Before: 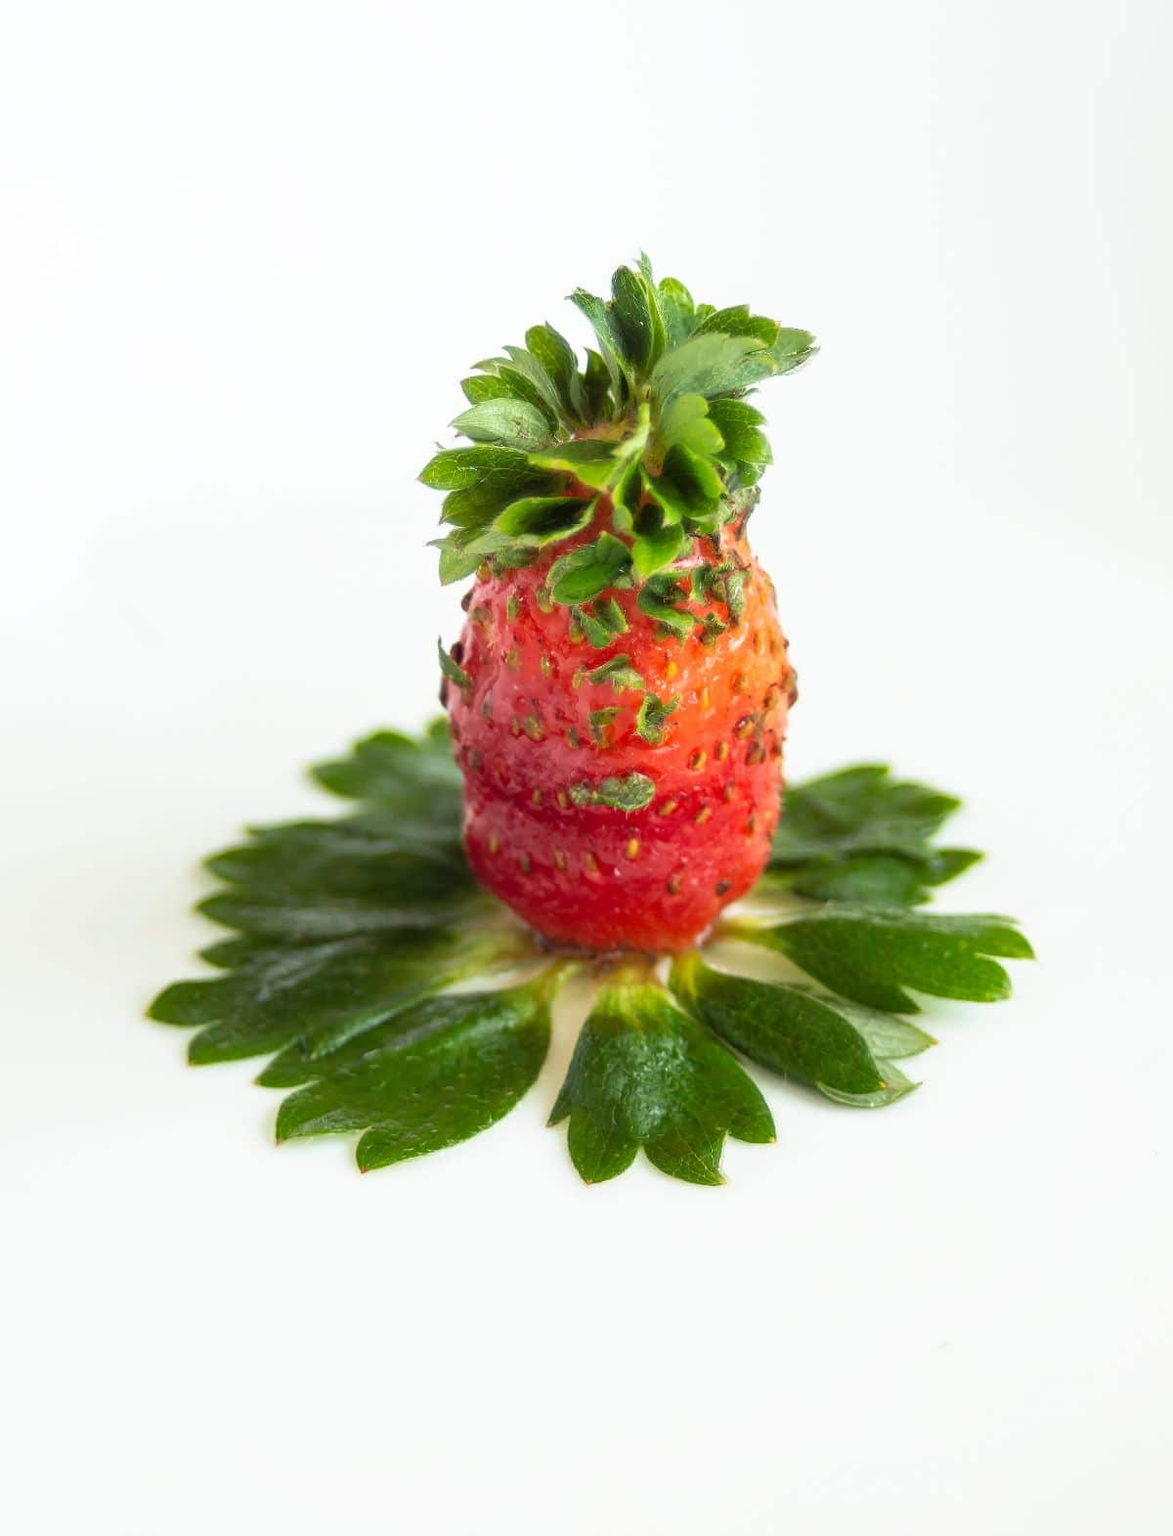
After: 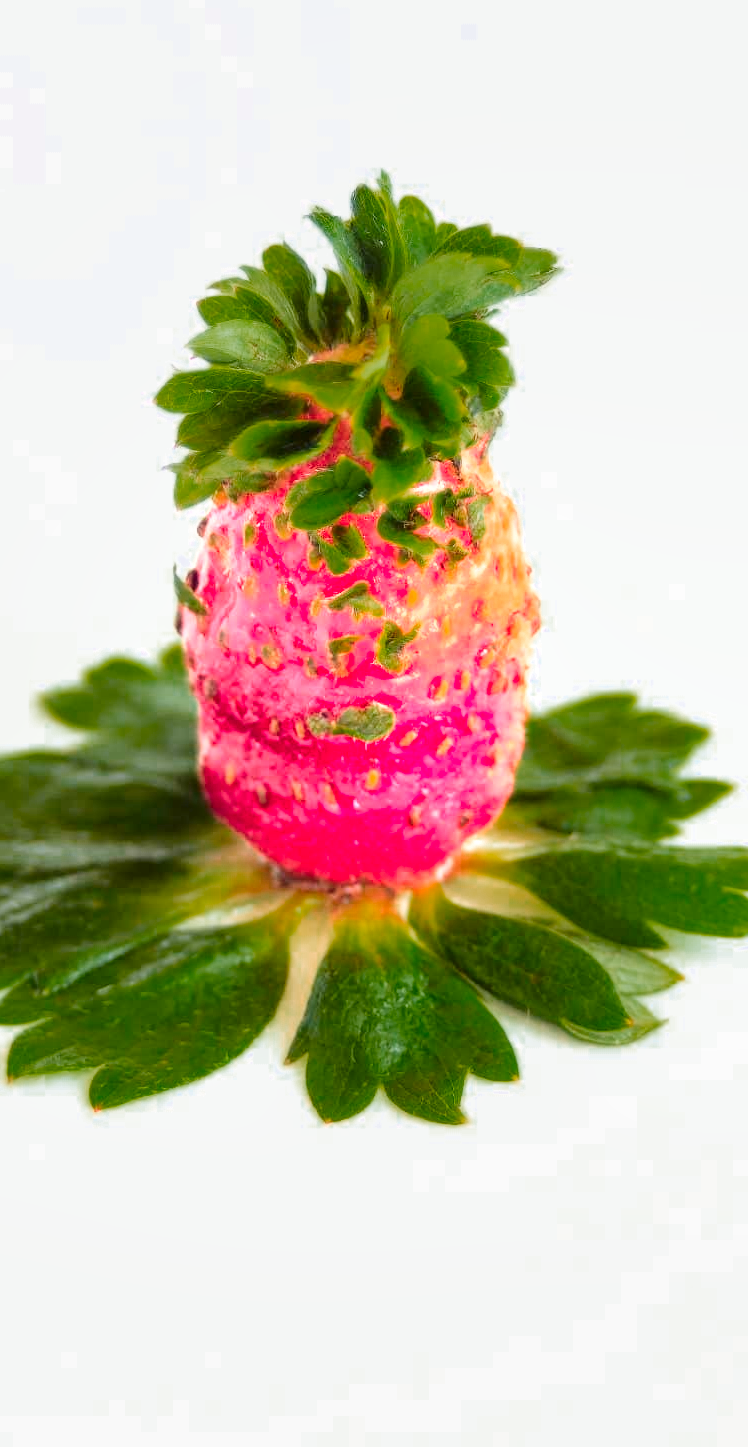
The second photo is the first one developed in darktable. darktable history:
local contrast: on, module defaults
crop and rotate: left 22.918%, top 5.629%, right 14.711%, bottom 2.247%
color zones: curves: ch0 [(0, 0.553) (0.123, 0.58) (0.23, 0.419) (0.468, 0.155) (0.605, 0.132) (0.723, 0.063) (0.833, 0.172) (0.921, 0.468)]; ch1 [(0.025, 0.645) (0.229, 0.584) (0.326, 0.551) (0.537, 0.446) (0.599, 0.911) (0.708, 1) (0.805, 0.944)]; ch2 [(0.086, 0.468) (0.254, 0.464) (0.638, 0.564) (0.702, 0.592) (0.768, 0.564)]
base curve: curves: ch0 [(0, 0) (0.025, 0.046) (0.112, 0.277) (0.467, 0.74) (0.814, 0.929) (1, 0.942)]
